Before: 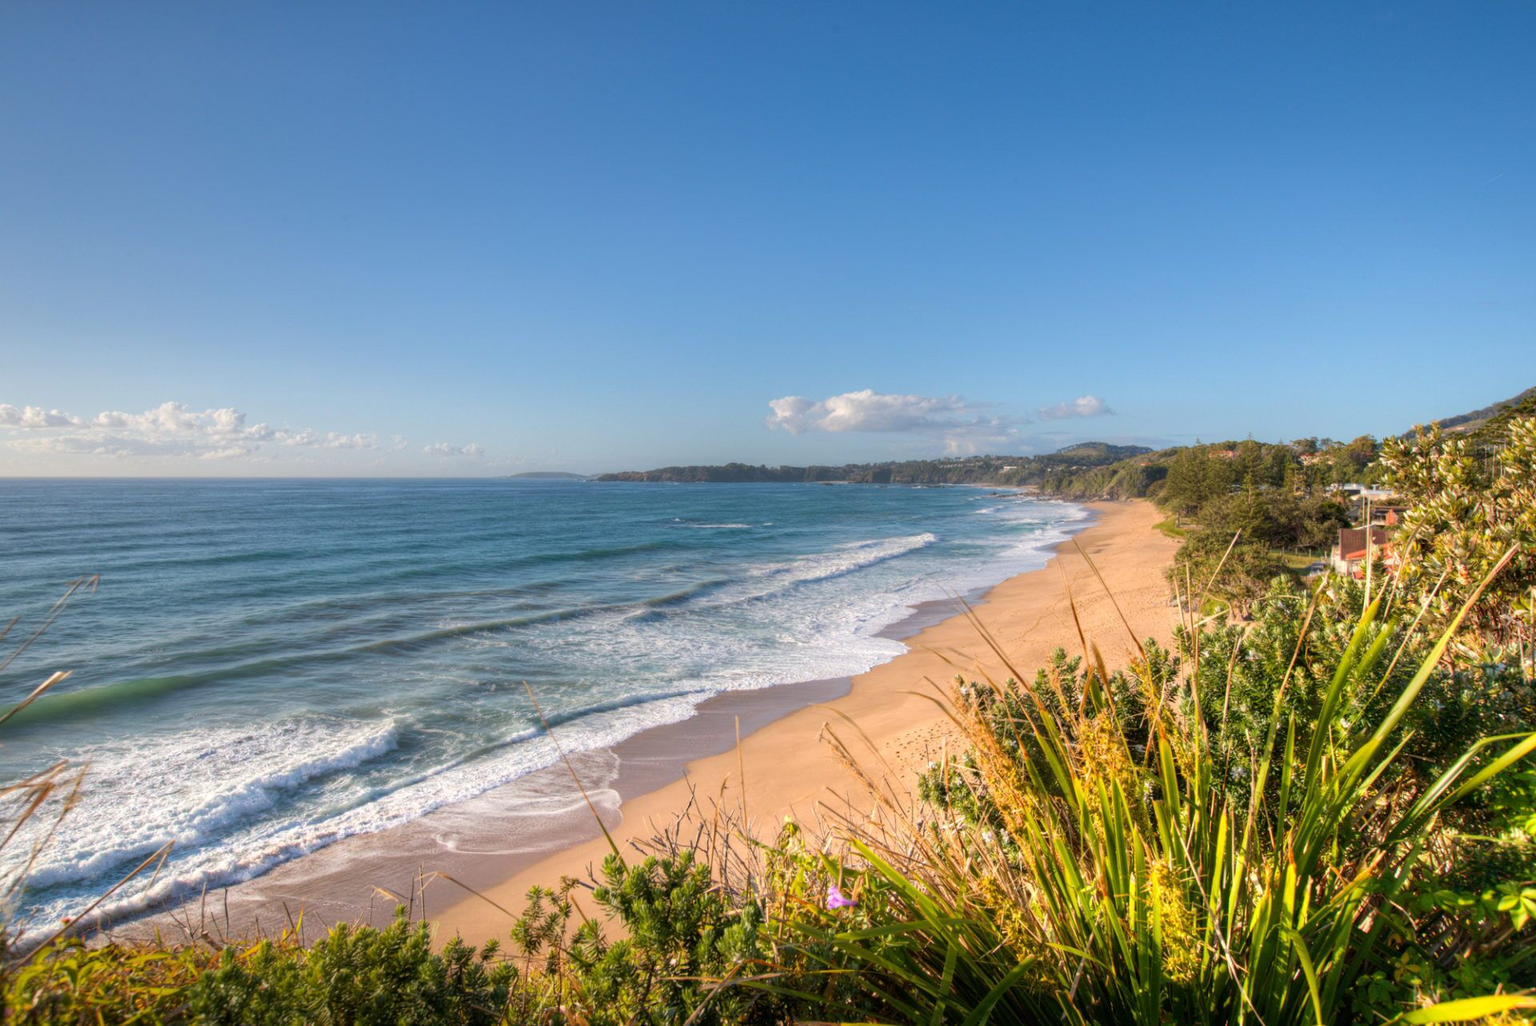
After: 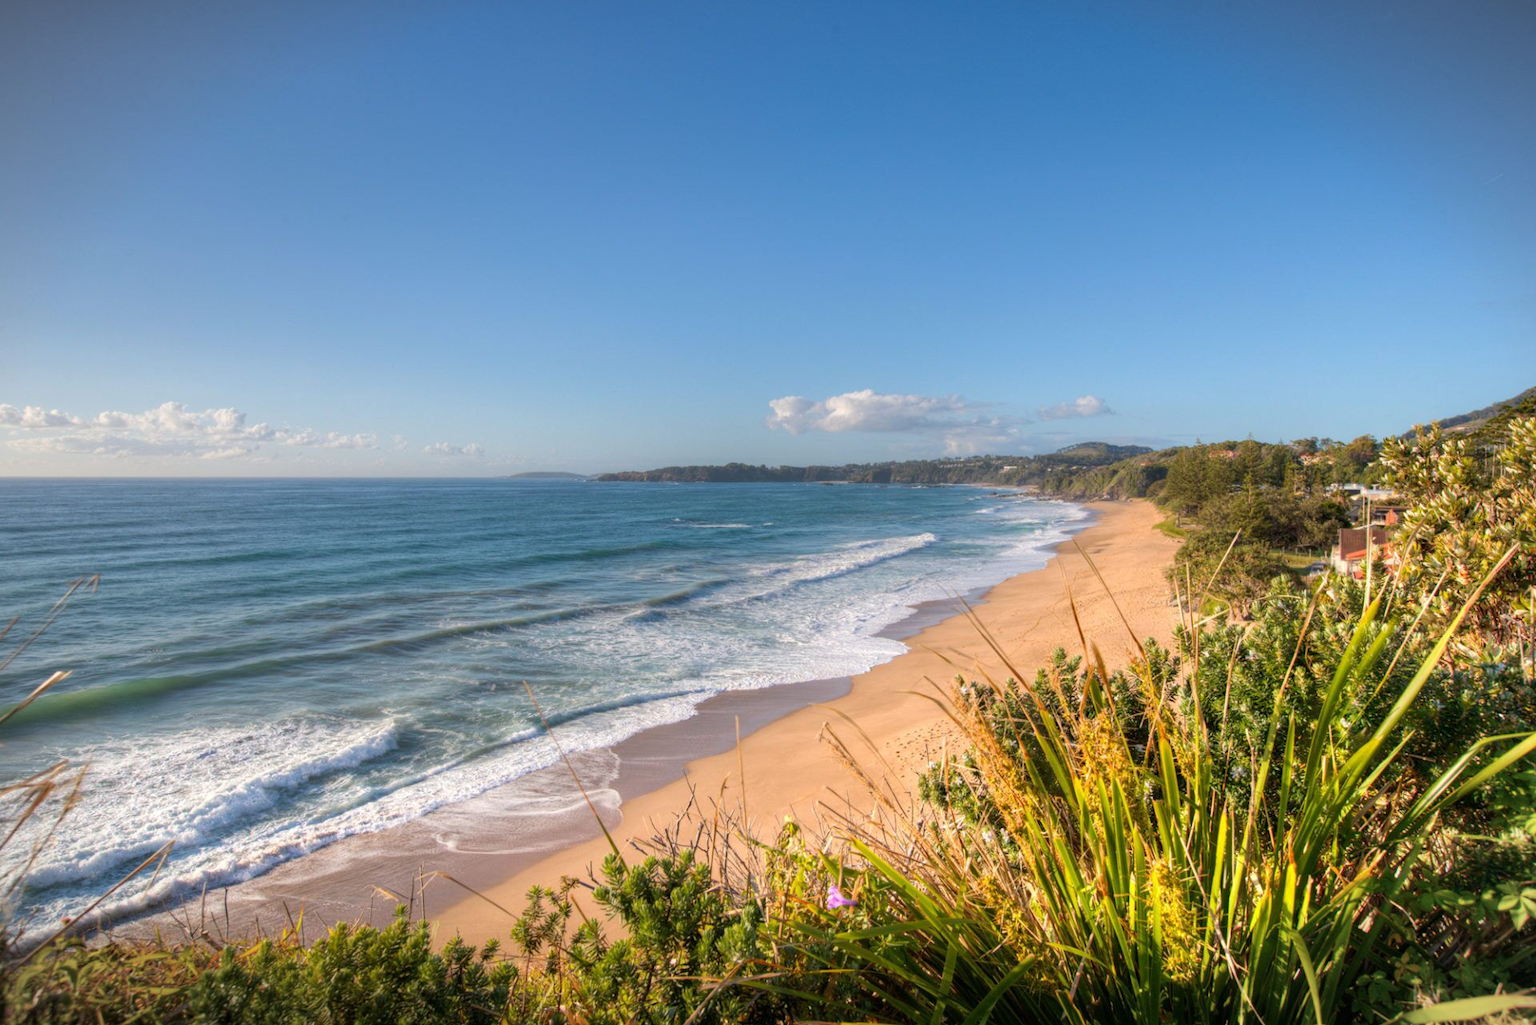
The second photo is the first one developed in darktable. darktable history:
vignetting: fall-off start 99.74%, width/height ratio 1.306
